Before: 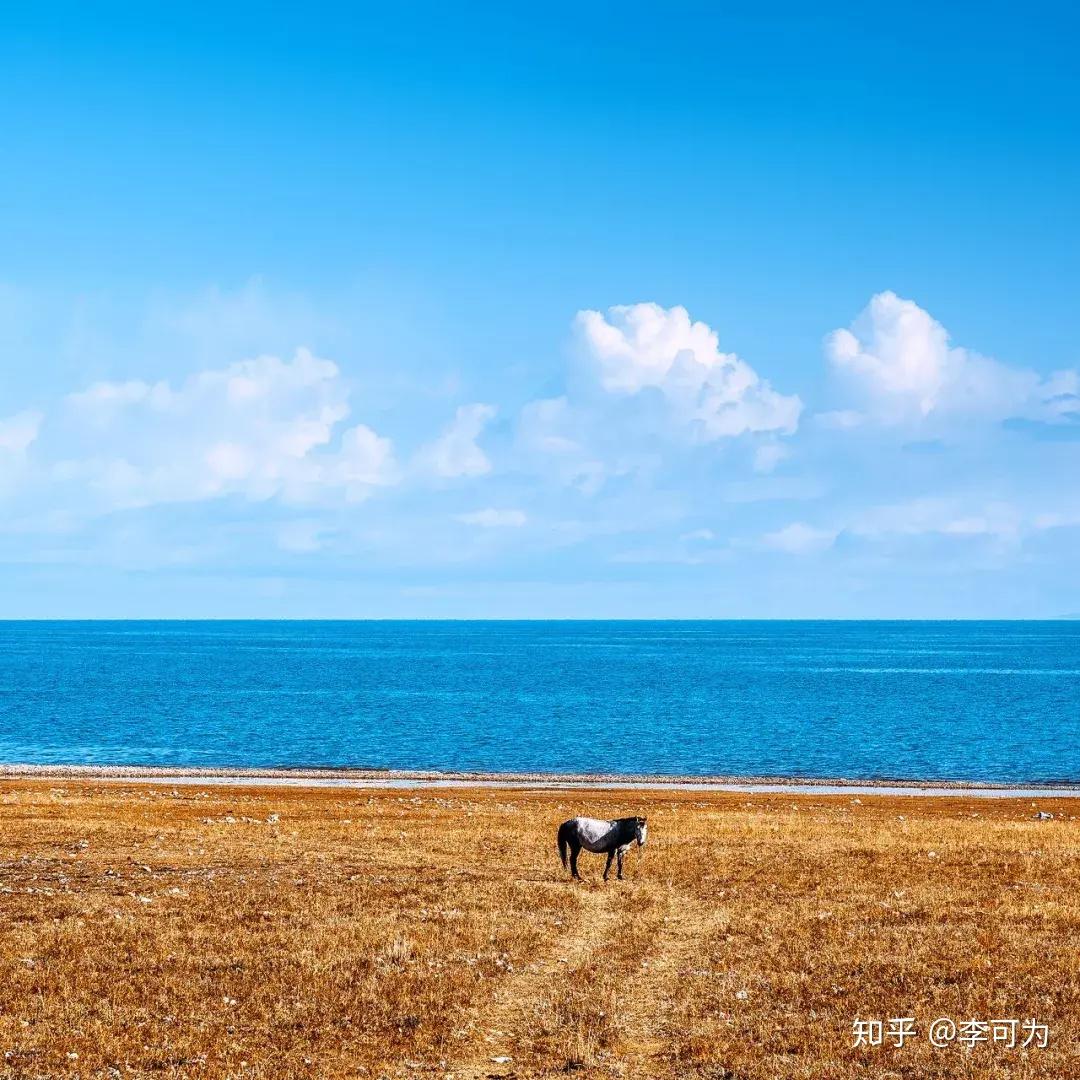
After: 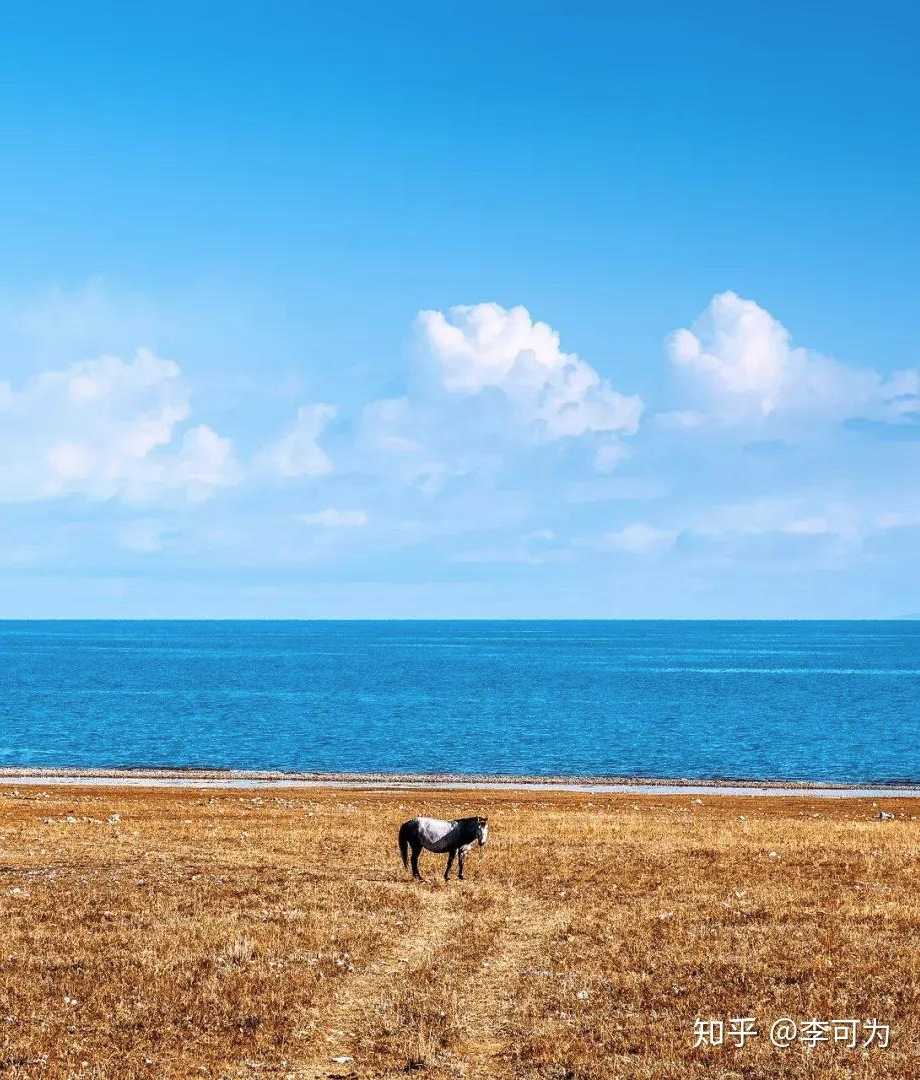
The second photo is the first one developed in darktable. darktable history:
crop and rotate: left 14.726%
contrast brightness saturation: saturation -0.052
color zones: curves: ch0 [(0, 0.5) (0.143, 0.52) (0.286, 0.5) (0.429, 0.5) (0.571, 0.5) (0.714, 0.5) (0.857, 0.5) (1, 0.5)]; ch1 [(0, 0.489) (0.155, 0.45) (0.286, 0.466) (0.429, 0.5) (0.571, 0.5) (0.714, 0.5) (0.857, 0.5) (1, 0.489)]
